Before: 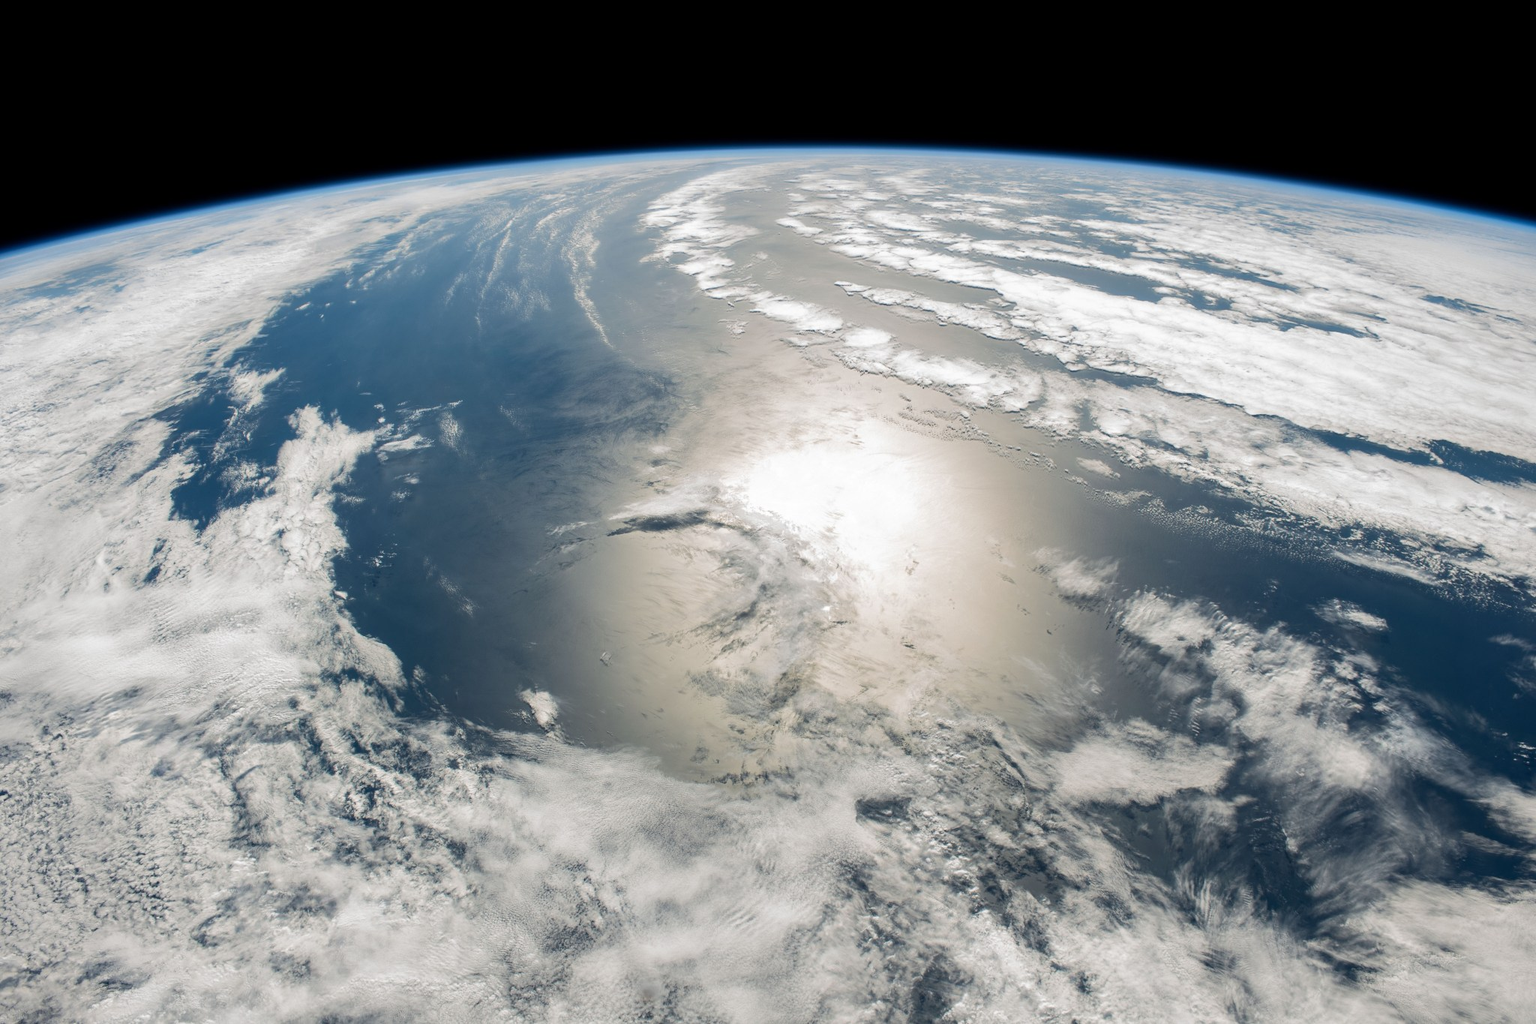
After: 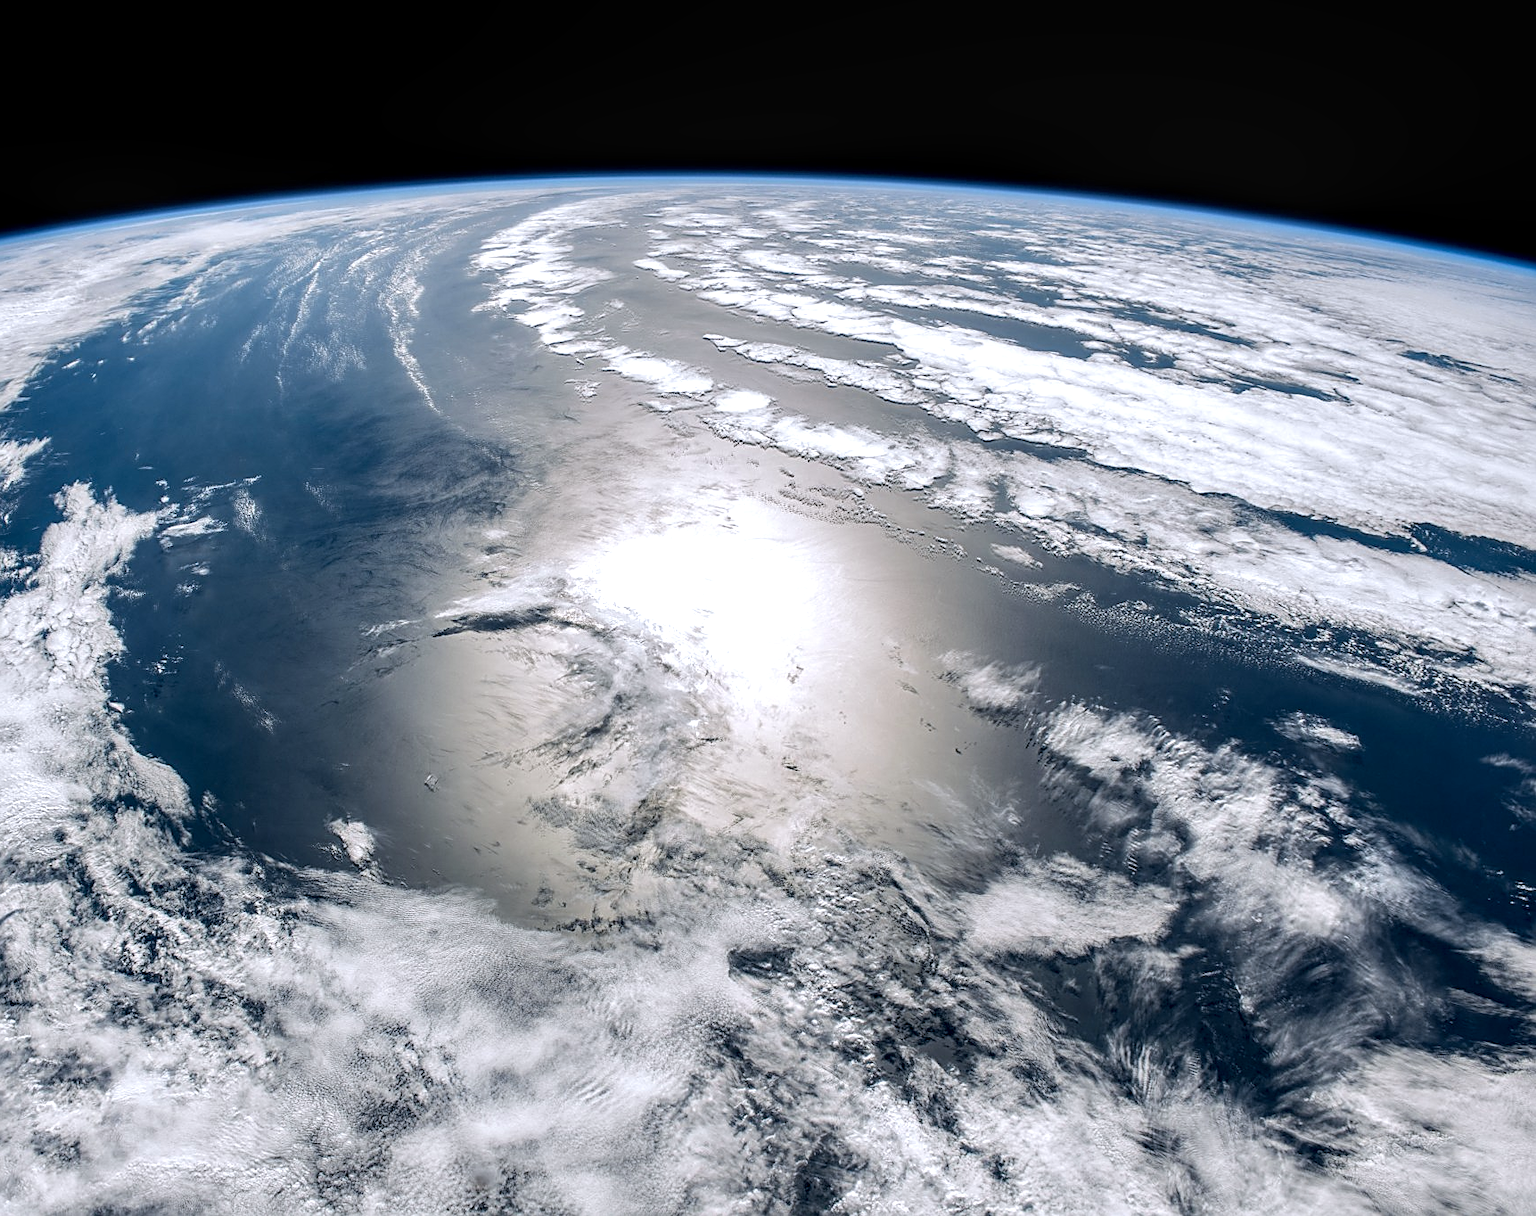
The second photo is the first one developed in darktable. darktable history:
local contrast: detail 160%
crop: left 15.841%
color calibration: gray › normalize channels true, illuminant as shot in camera, x 0.358, y 0.373, temperature 4628.91 K, gamut compression 0.008
sharpen: amount 0.599
